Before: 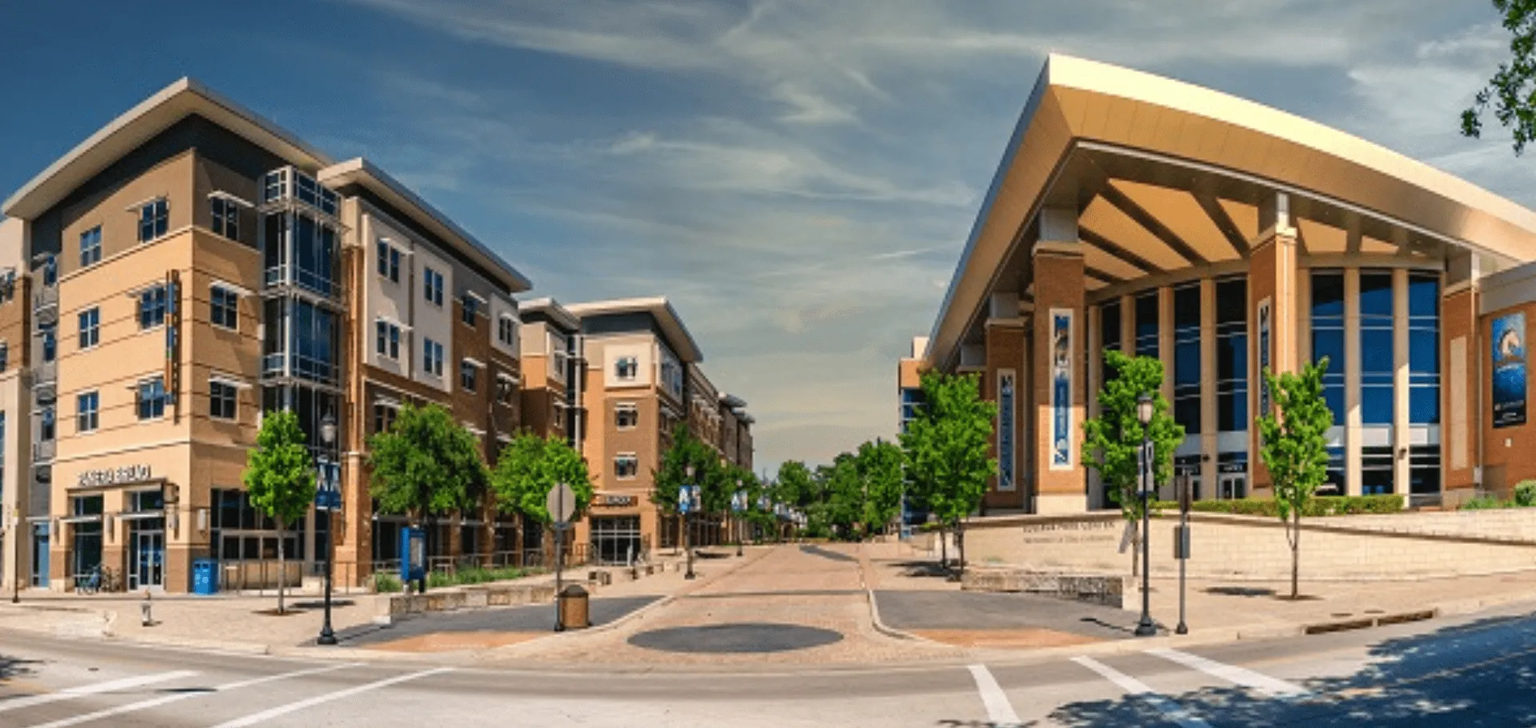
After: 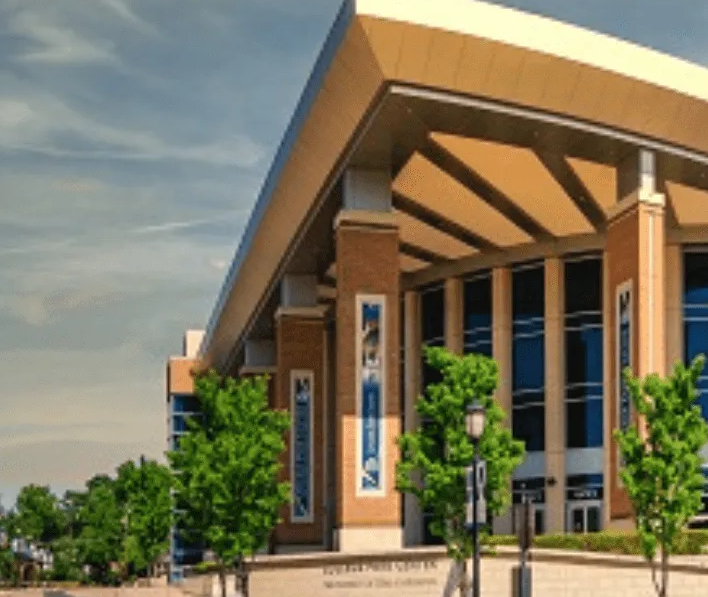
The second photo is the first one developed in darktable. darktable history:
shadows and highlights: low approximation 0.01, soften with gaussian
crop and rotate: left 49.828%, top 10.093%, right 13.248%, bottom 24.212%
